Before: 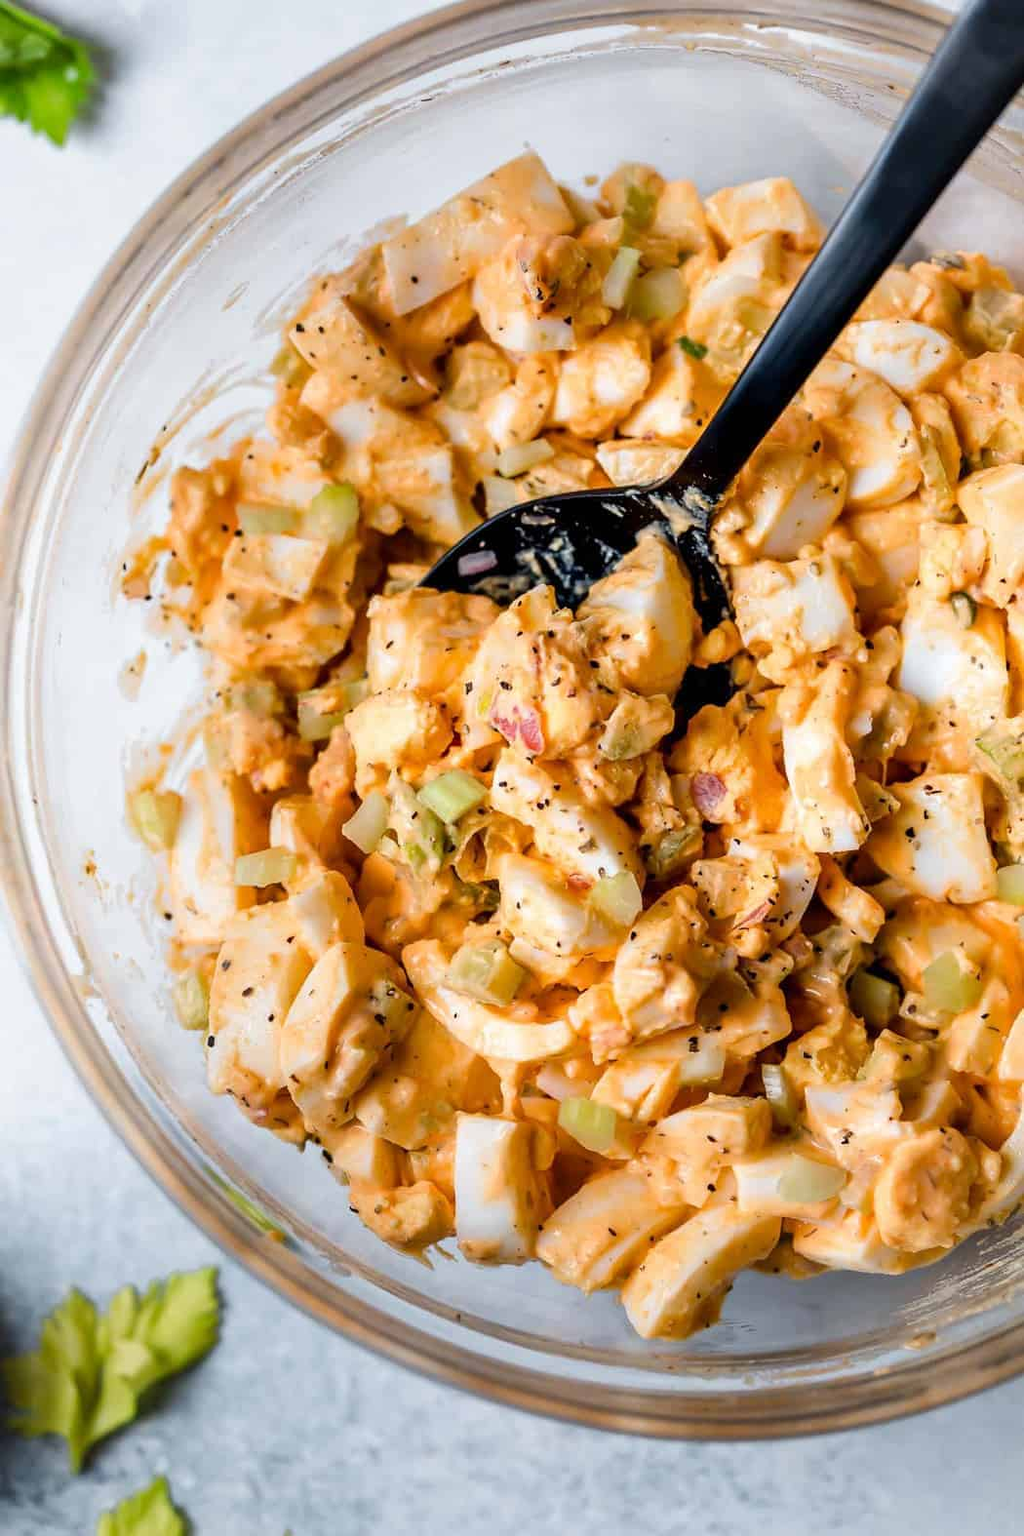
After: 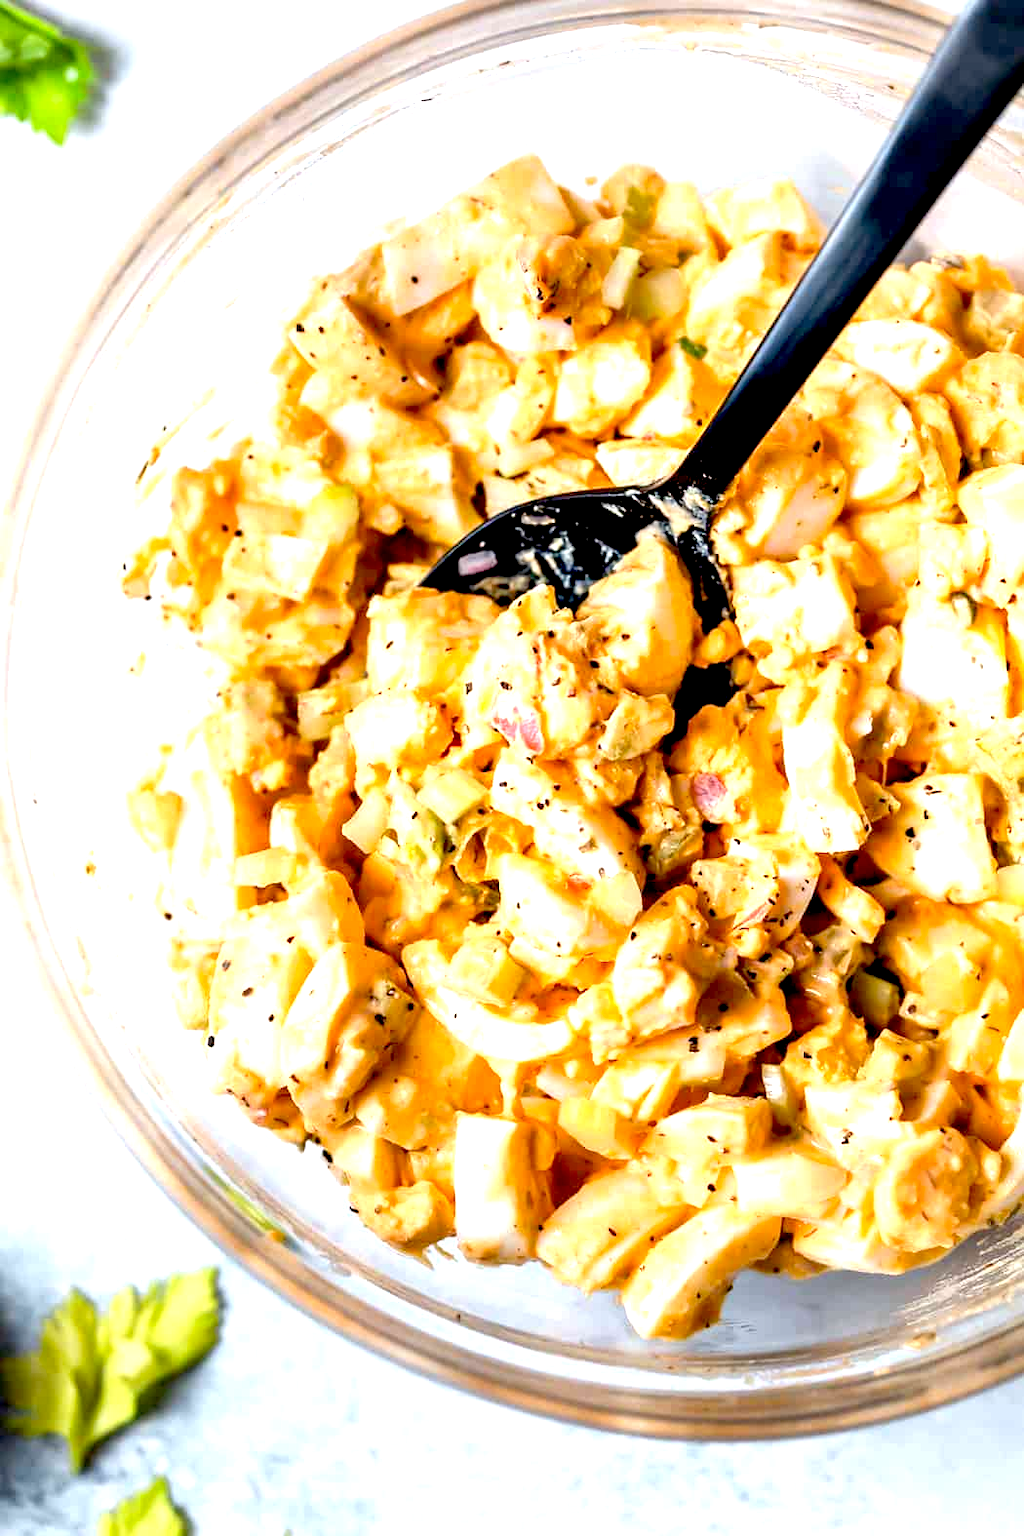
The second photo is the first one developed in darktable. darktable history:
exposure: black level correction 0.011, exposure 1.078 EV, compensate highlight preservation false
